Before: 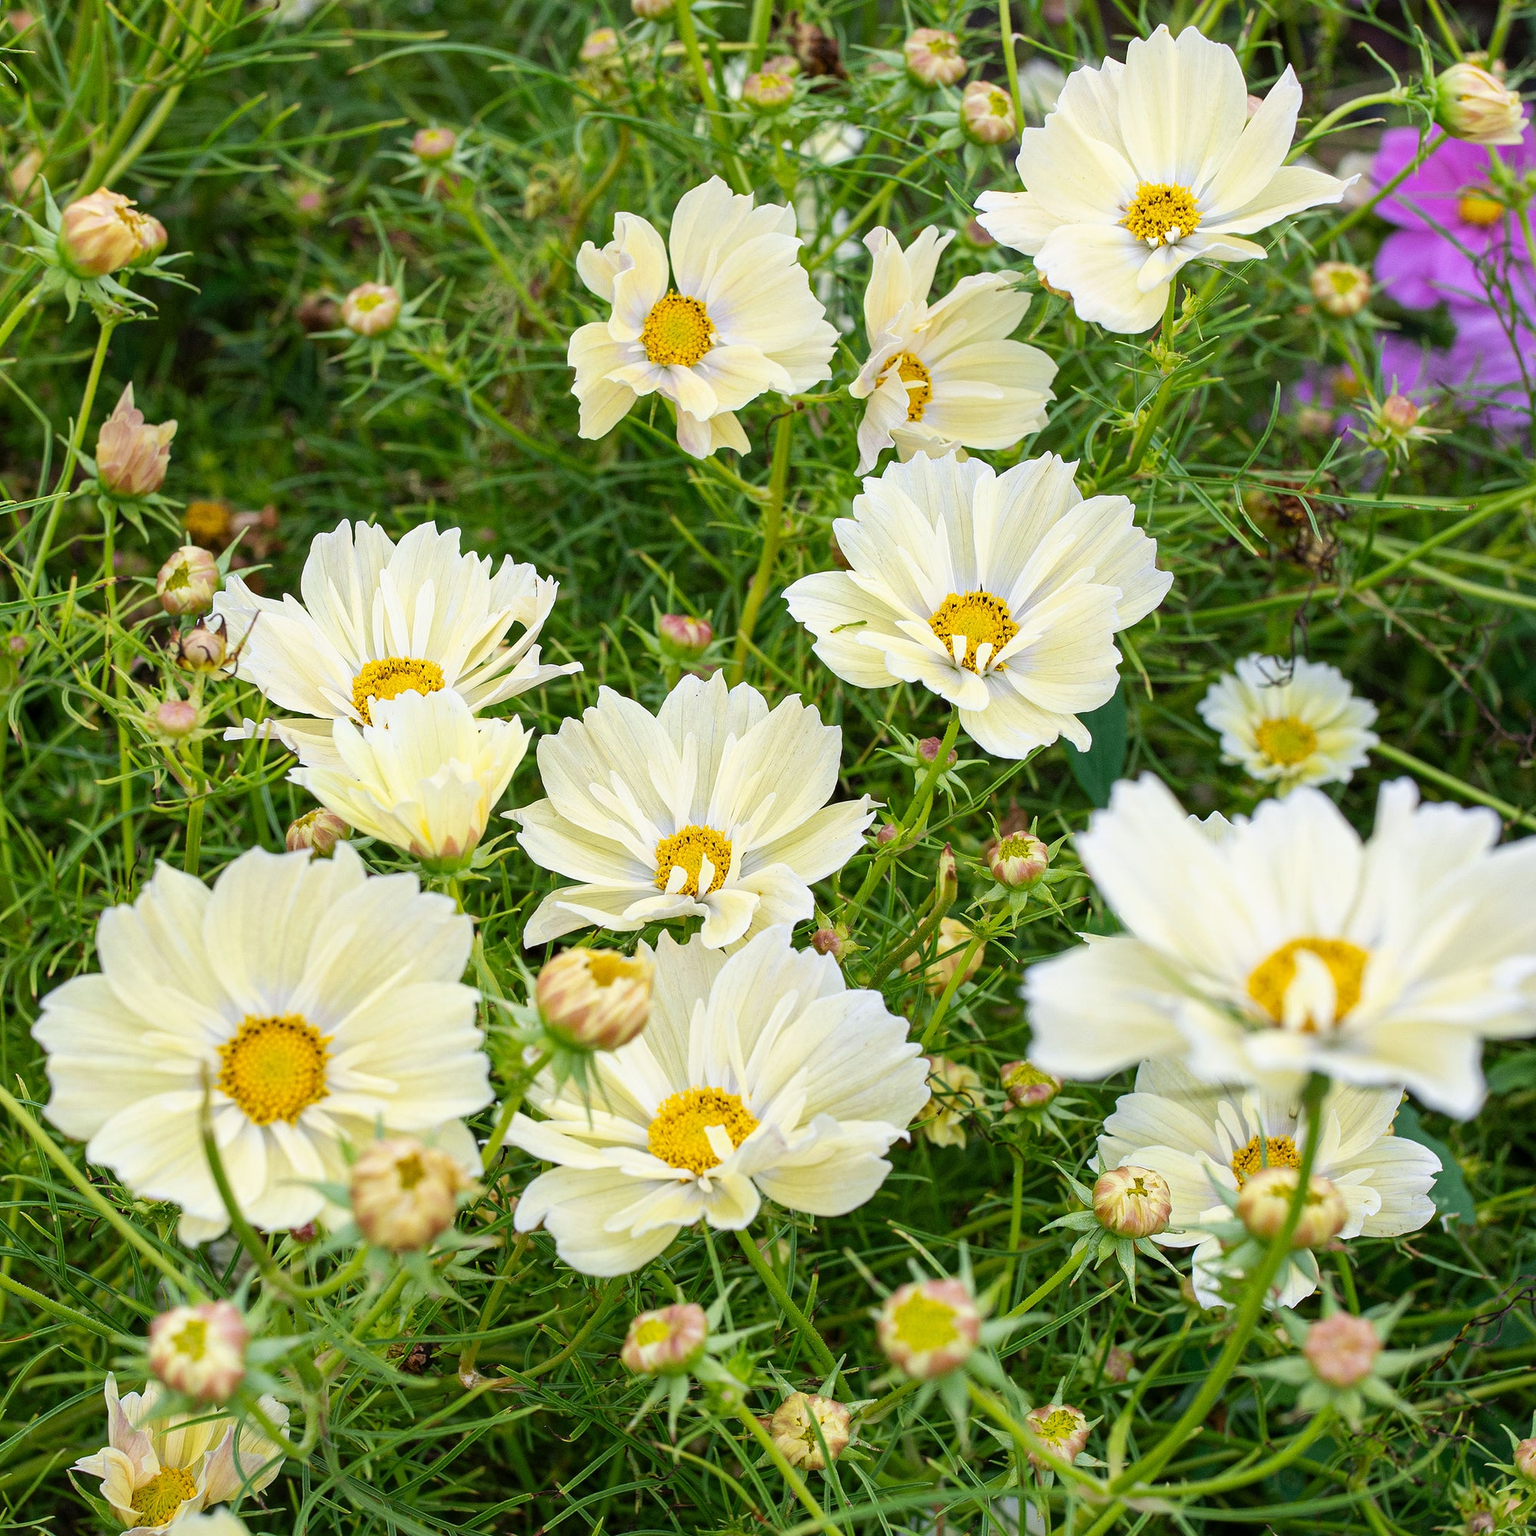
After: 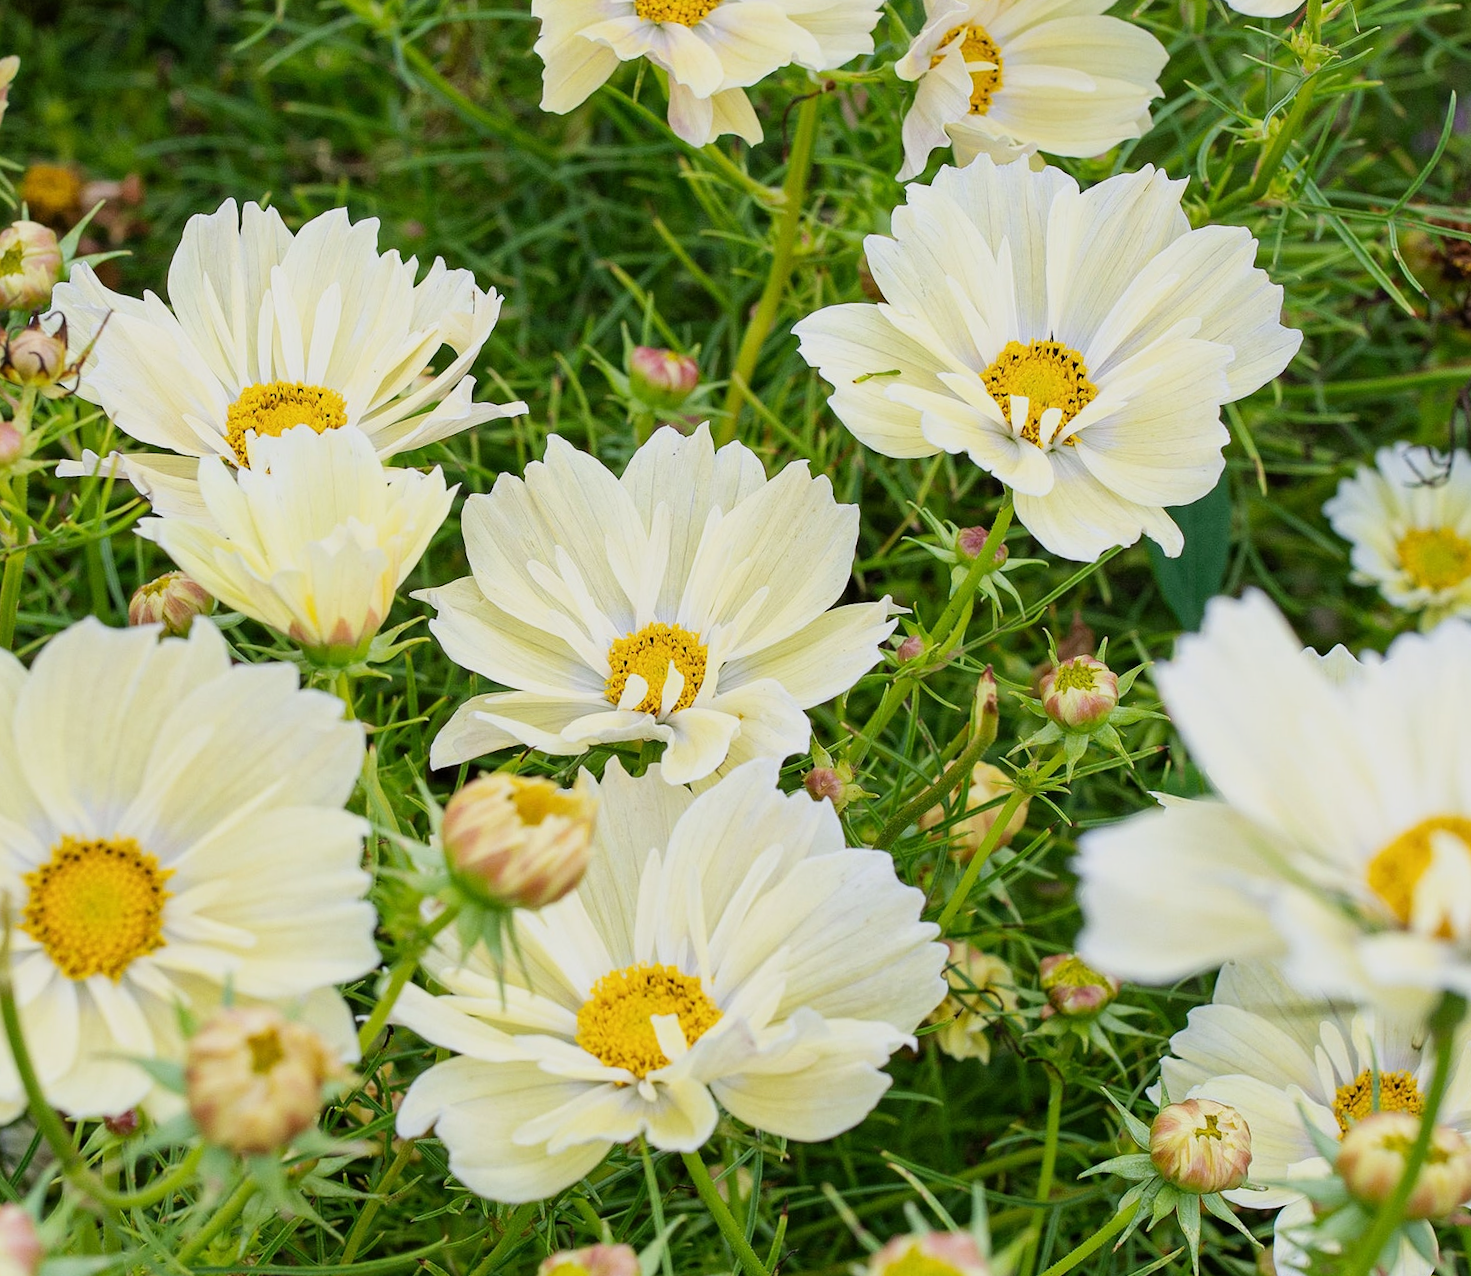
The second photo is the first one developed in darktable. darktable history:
crop and rotate: angle -3.37°, left 9.79%, top 20.73%, right 12.42%, bottom 11.82%
filmic rgb: black relative exposure -14.19 EV, white relative exposure 3.39 EV, hardness 7.89, preserve chrominance max RGB
